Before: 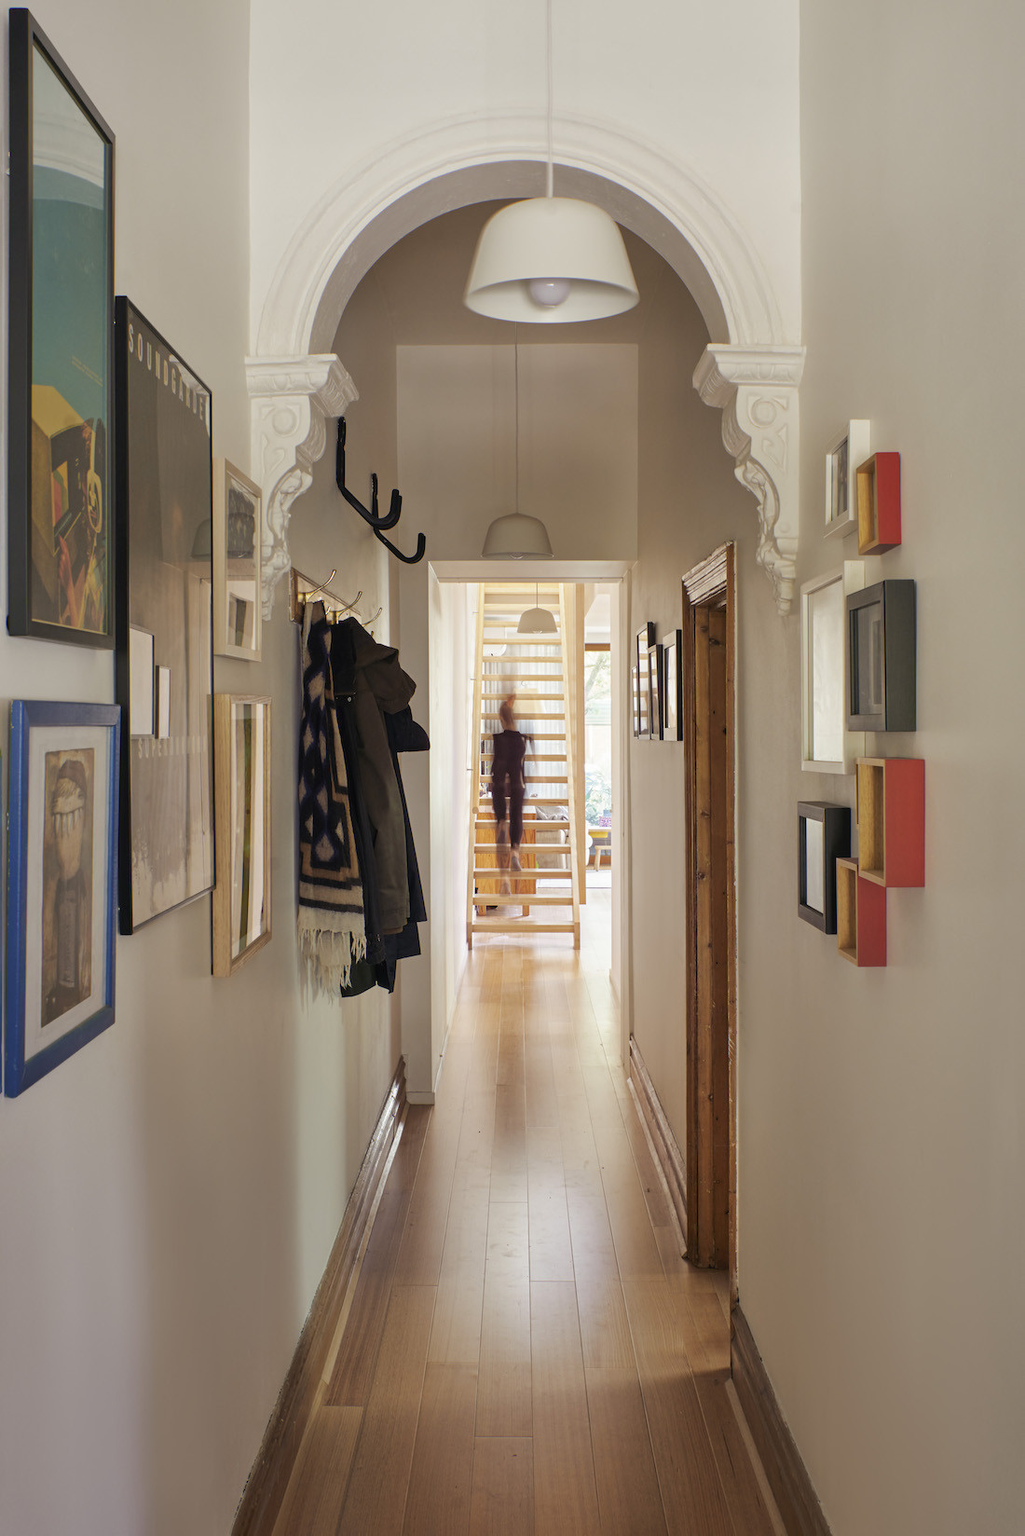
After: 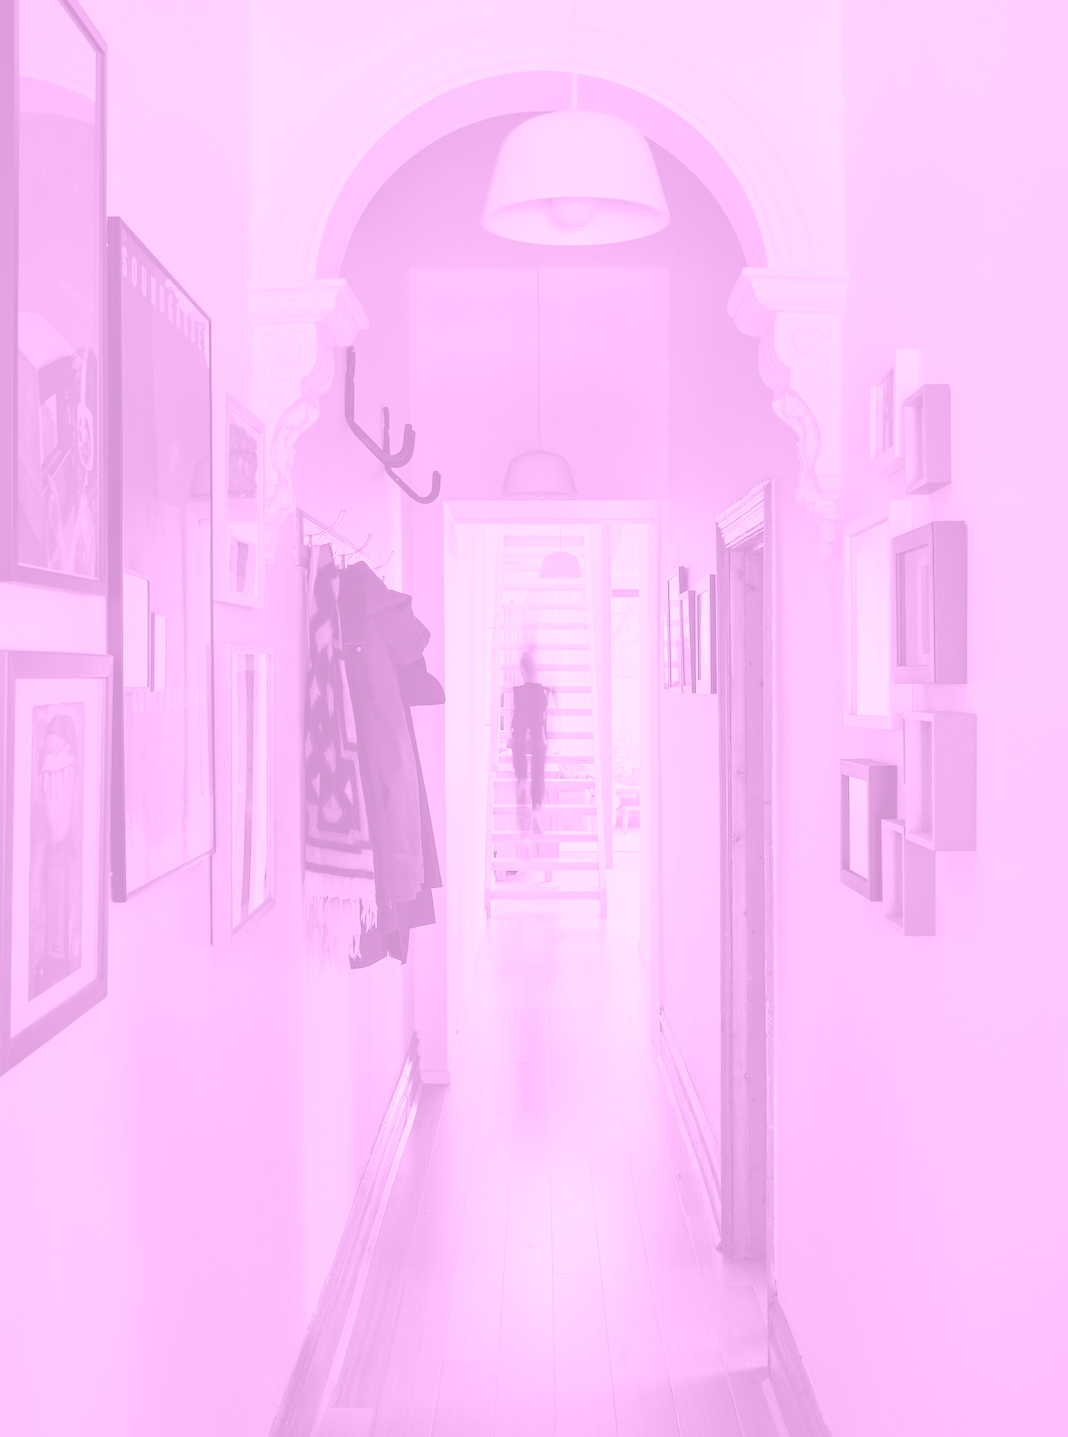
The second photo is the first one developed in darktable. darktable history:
crop: left 1.507%, top 6.147%, right 1.379%, bottom 6.637%
exposure: exposure 0.078 EV, compensate highlight preservation false
contrast brightness saturation: contrast 0.1, saturation -0.36
colorize: hue 331.2°, saturation 75%, source mix 30.28%, lightness 70.52%, version 1
